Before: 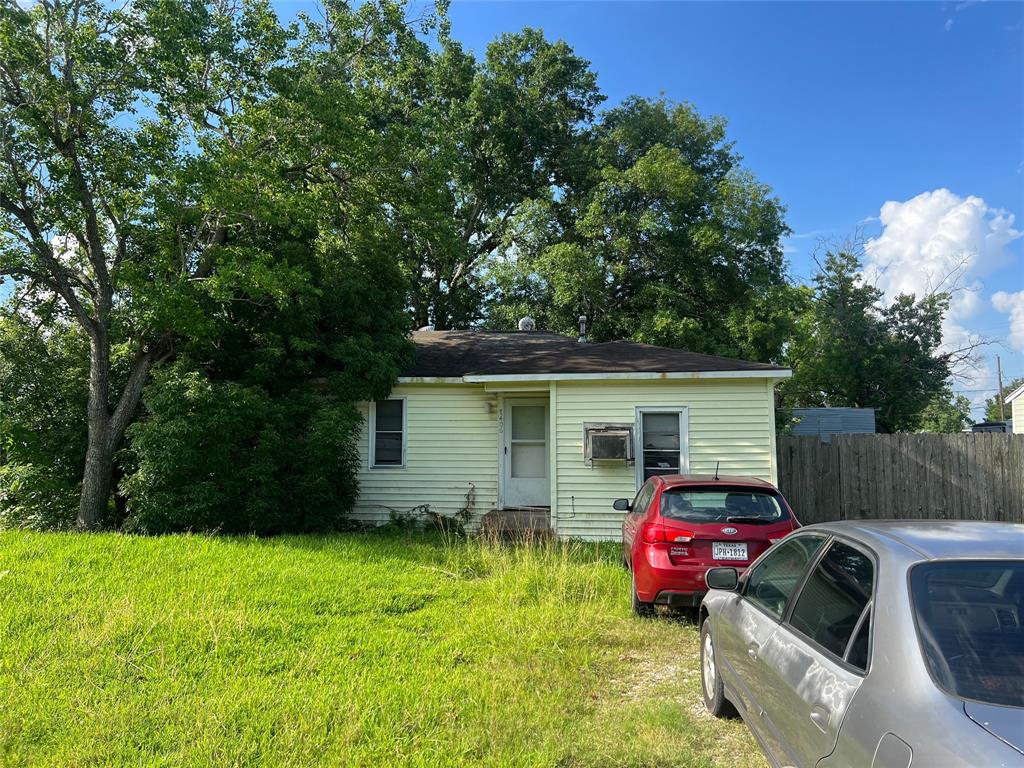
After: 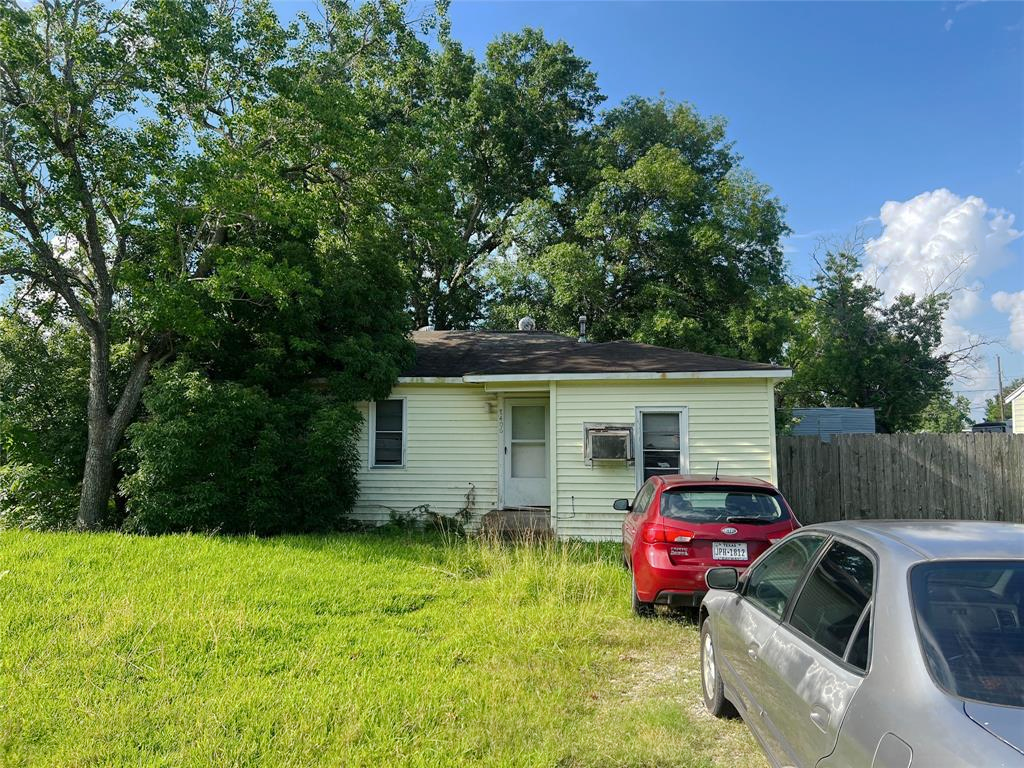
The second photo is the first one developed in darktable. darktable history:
base curve: curves: ch0 [(0, 0) (0.235, 0.266) (0.503, 0.496) (0.786, 0.72) (1, 1)], preserve colors none
